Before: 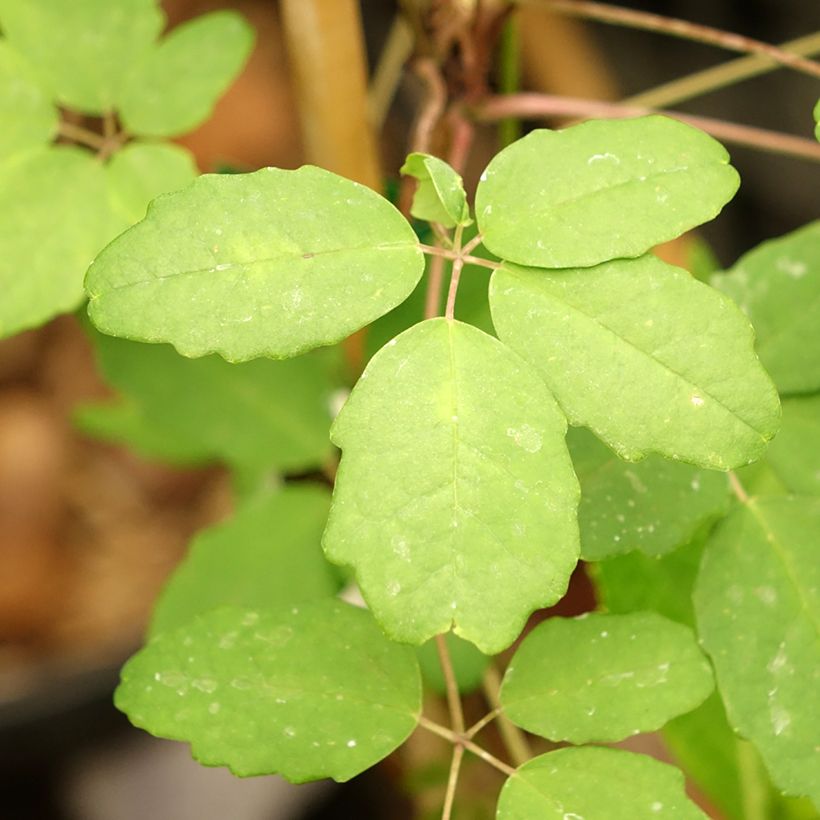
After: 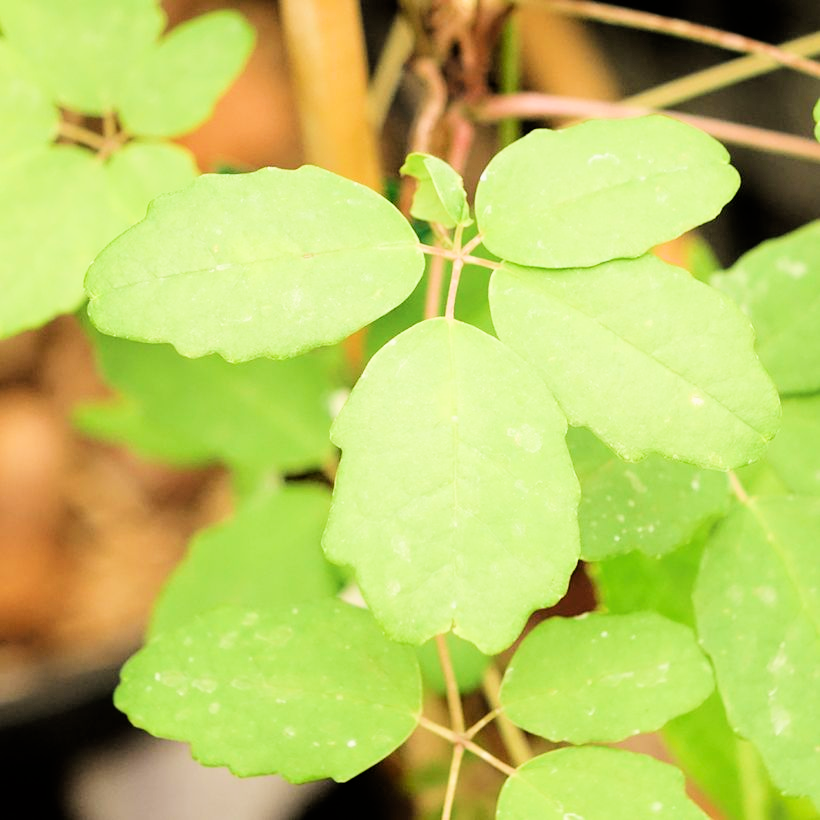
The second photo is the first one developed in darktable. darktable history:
exposure: black level correction 0, exposure 1 EV, compensate highlight preservation false
filmic rgb: black relative exposure -5.12 EV, white relative exposure 3.99 EV, hardness 2.9, contrast 1.298
